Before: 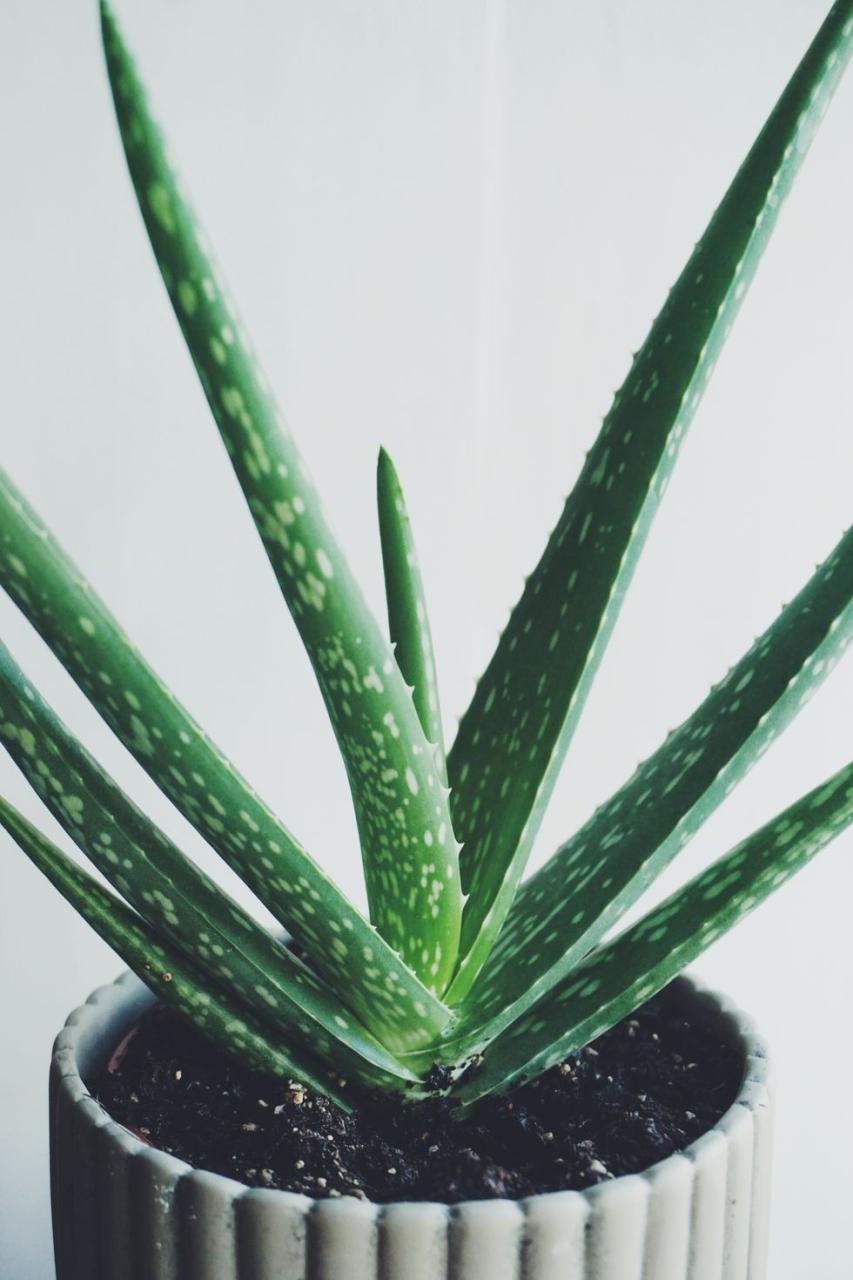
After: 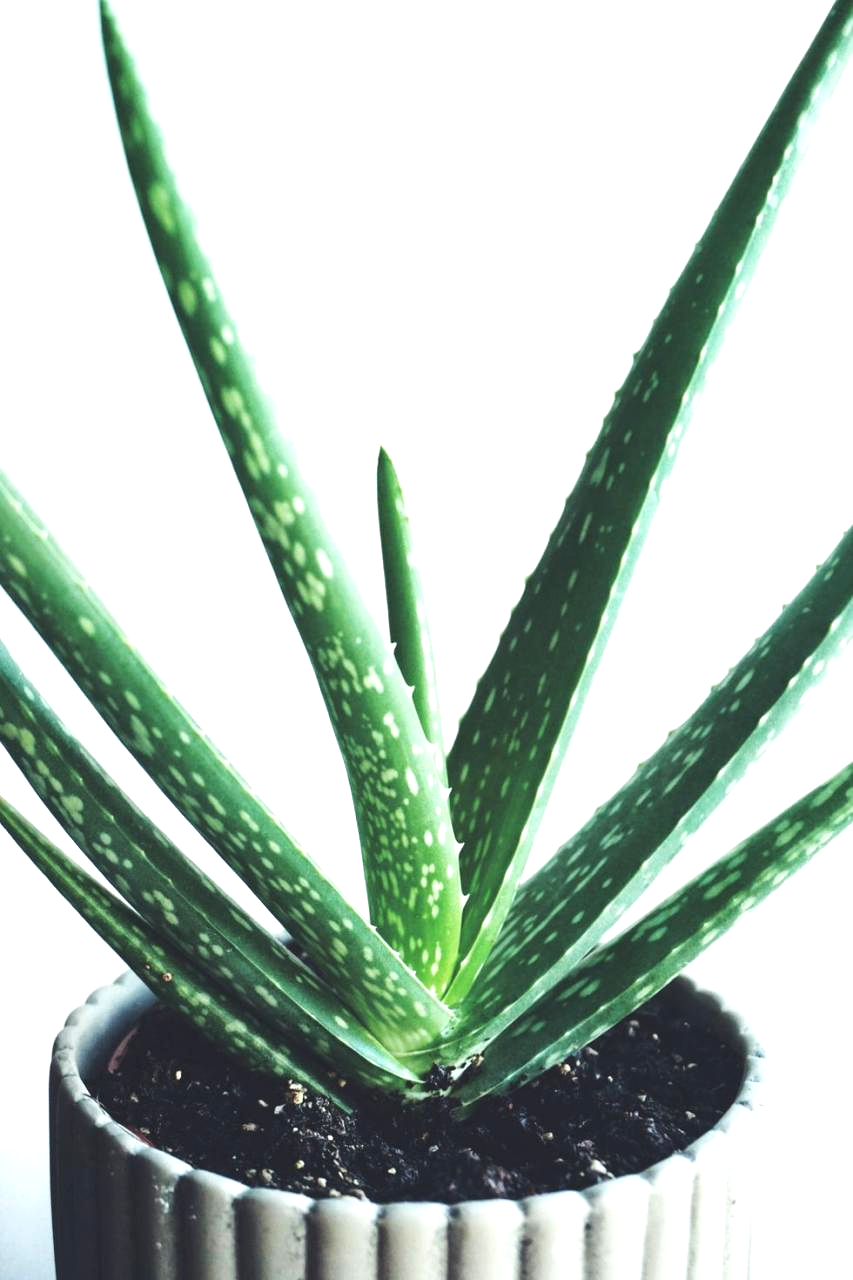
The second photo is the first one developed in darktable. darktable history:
tone equalizer: -8 EV -0.408 EV, -7 EV -0.38 EV, -6 EV -0.312 EV, -5 EV -0.201 EV, -3 EV 0.213 EV, -2 EV 0.331 EV, -1 EV 0.409 EV, +0 EV 0.424 EV, edges refinement/feathering 500, mask exposure compensation -1.57 EV, preserve details no
exposure: black level correction 0.001, exposure 0.499 EV, compensate highlight preservation false
